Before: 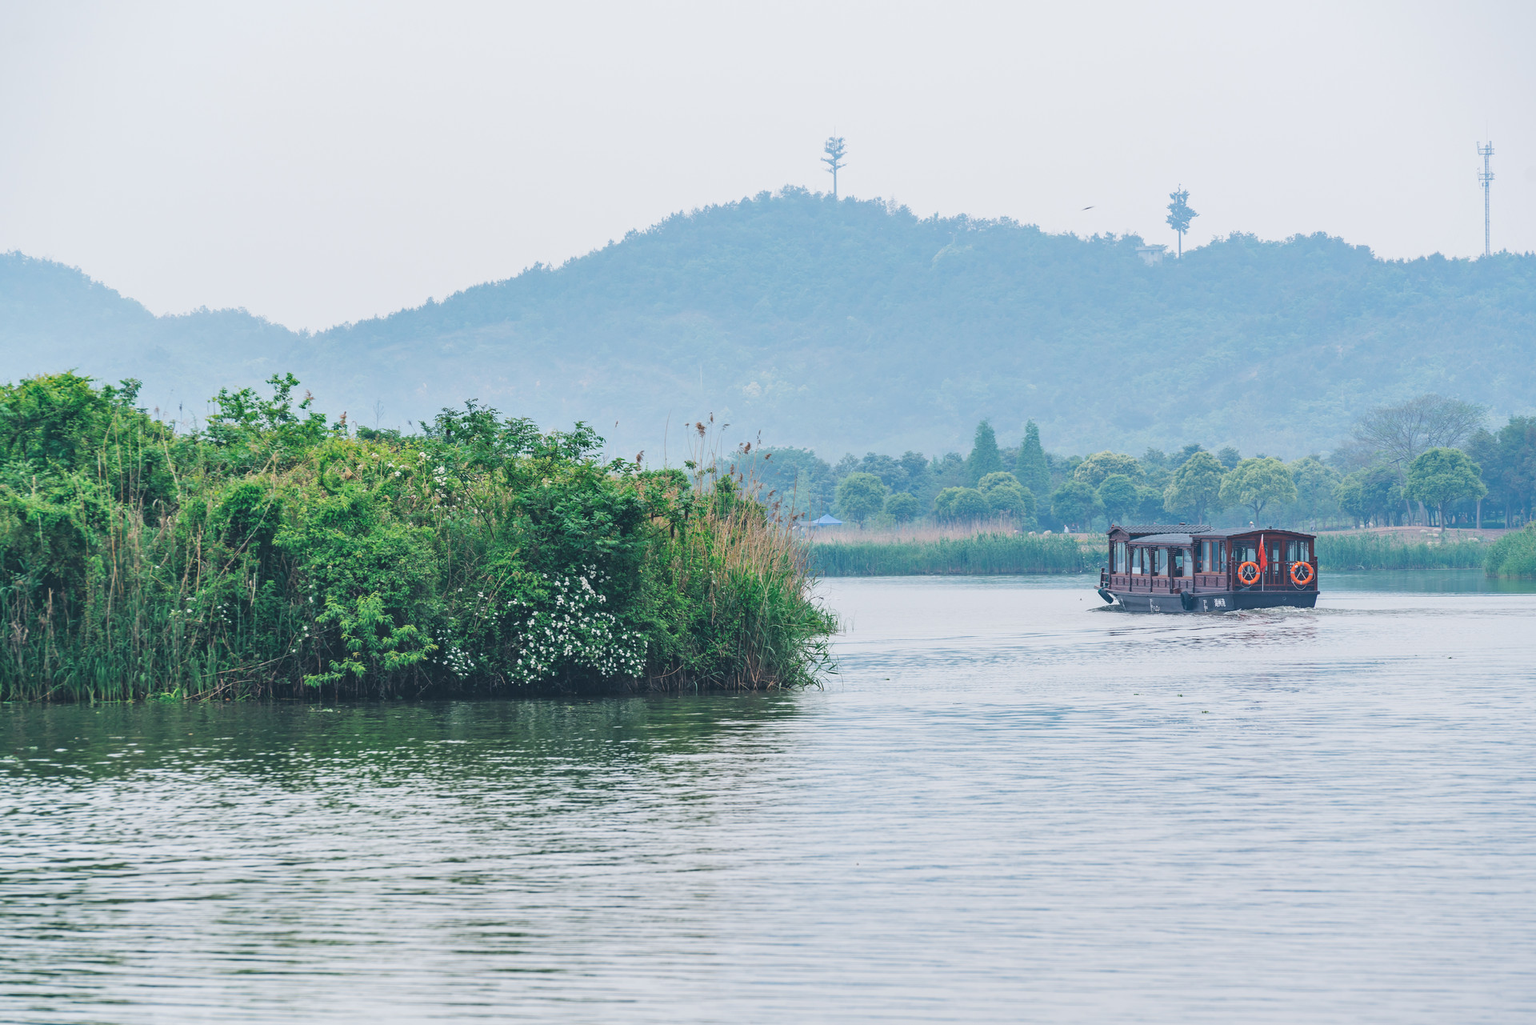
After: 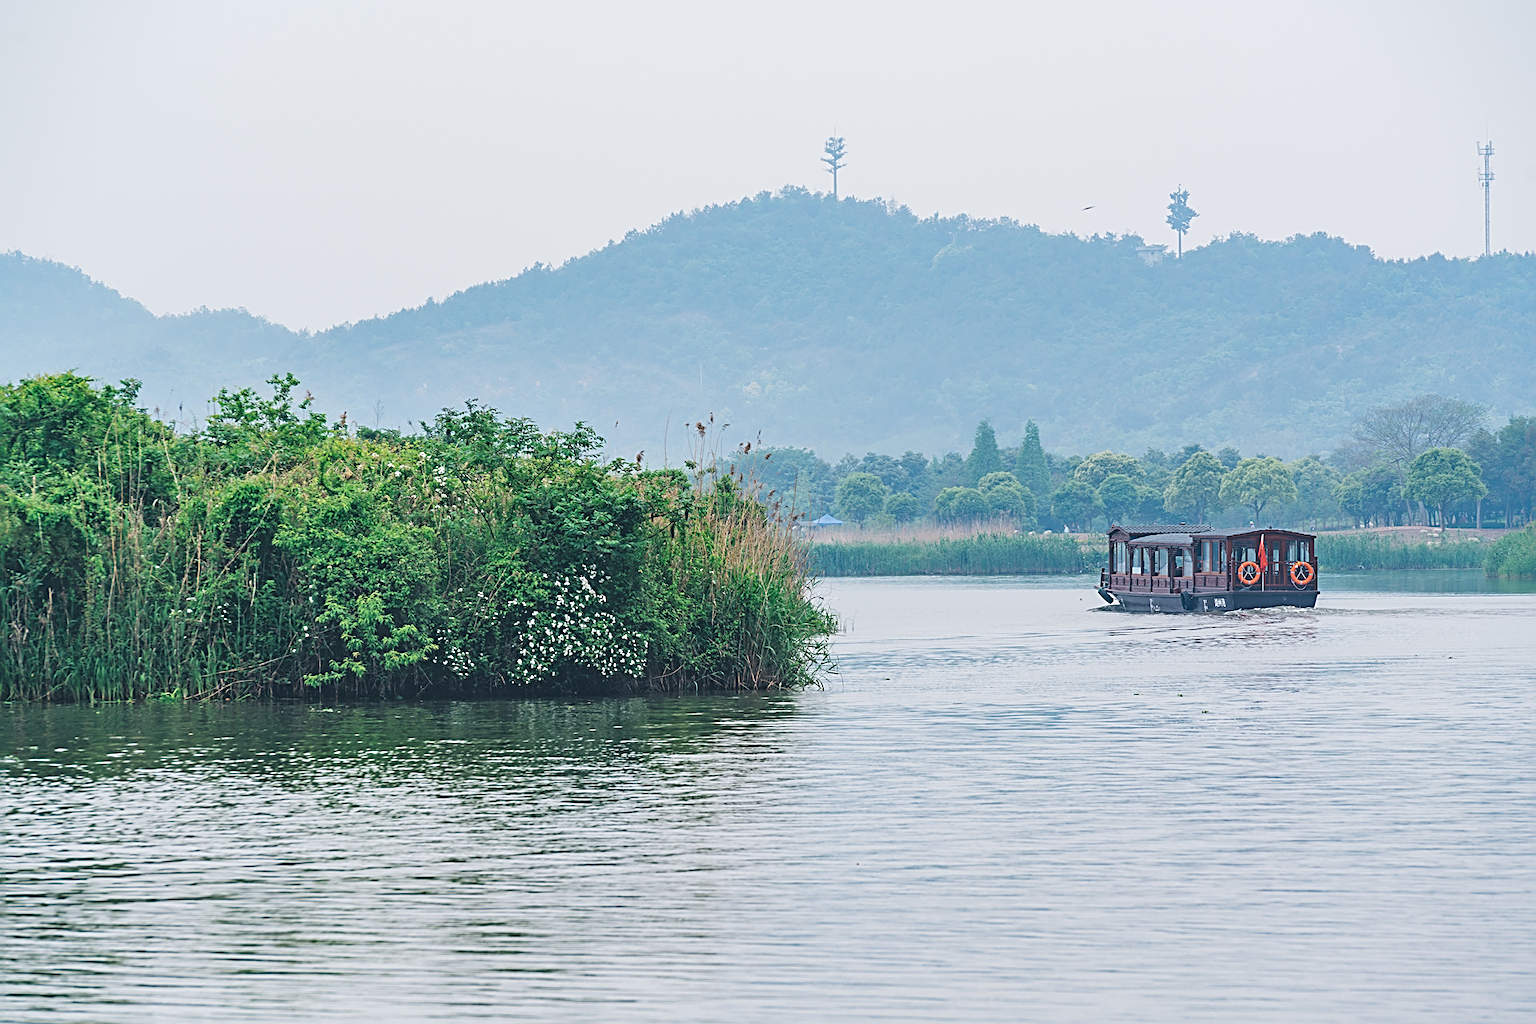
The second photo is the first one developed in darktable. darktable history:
sharpen: radius 2.794, amount 0.731
